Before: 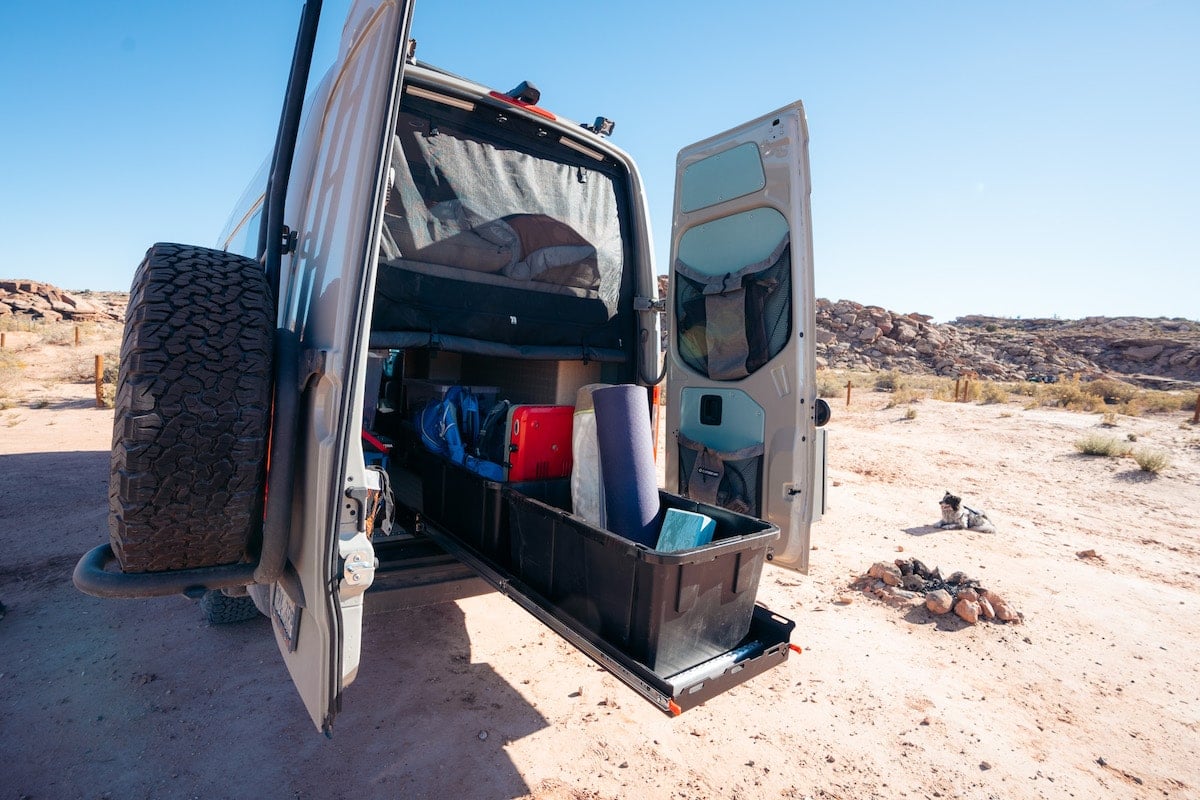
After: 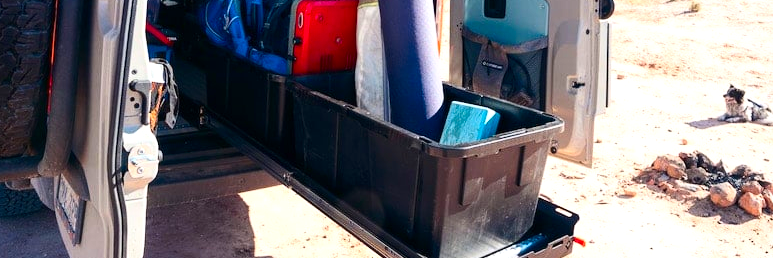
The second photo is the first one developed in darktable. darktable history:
exposure: exposure 0.365 EV, compensate highlight preservation false
contrast brightness saturation: contrast 0.18, saturation 0.308
crop: left 18.072%, top 50.892%, right 17.479%, bottom 16.826%
